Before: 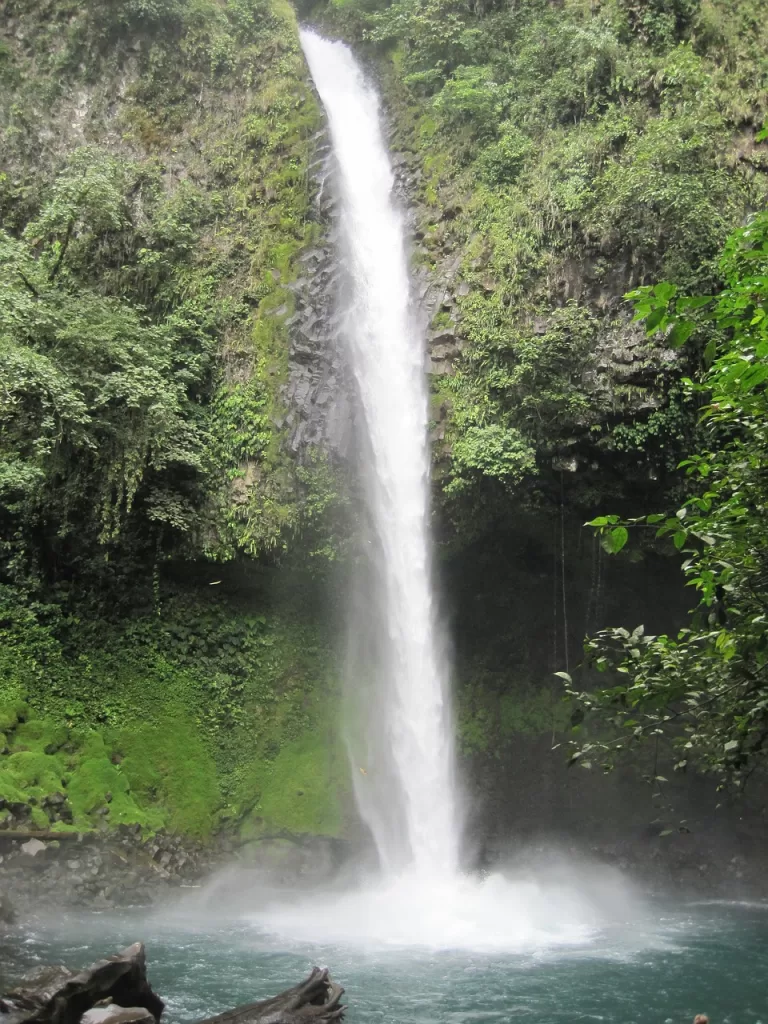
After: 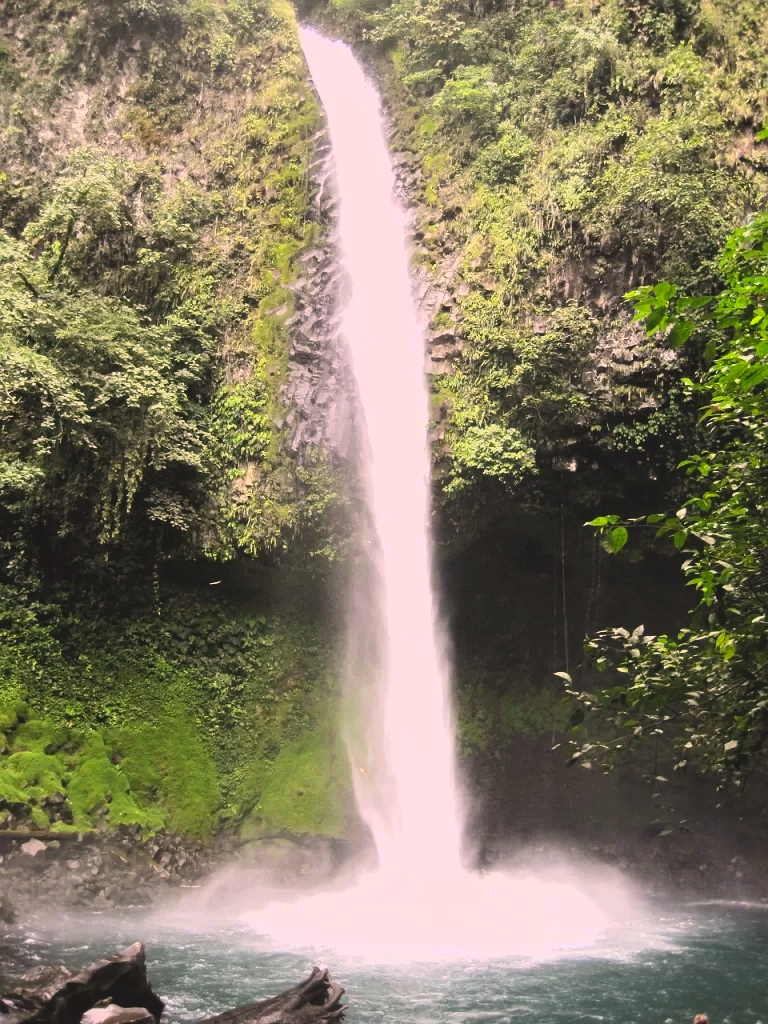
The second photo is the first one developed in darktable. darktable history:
color correction: highlights a* 14.52, highlights b* 4.84
tone equalizer: -8 EV -1.08 EV, -7 EV -1.01 EV, -6 EV -0.867 EV, -5 EV -0.578 EV, -3 EV 0.578 EV, -2 EV 0.867 EV, -1 EV 1.01 EV, +0 EV 1.08 EV, edges refinement/feathering 500, mask exposure compensation -1.57 EV, preserve details no
lowpass: radius 0.1, contrast 0.85, saturation 1.1, unbound 0
